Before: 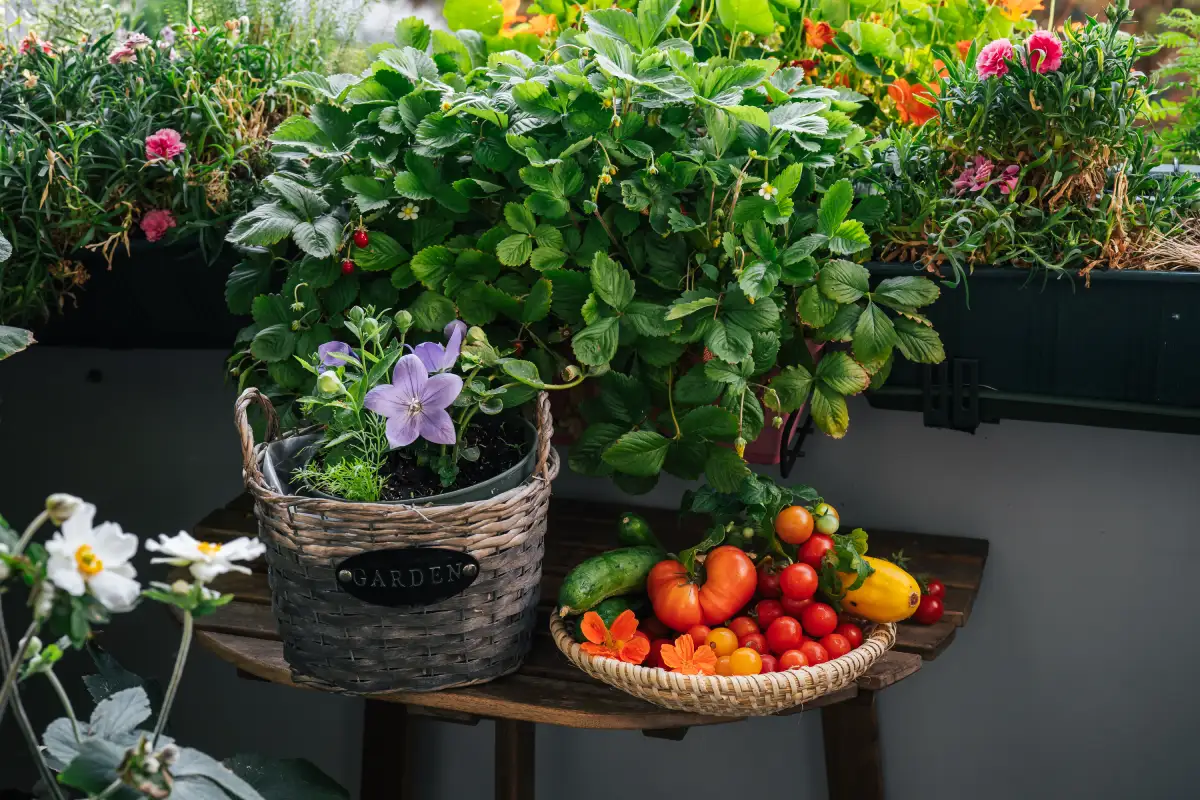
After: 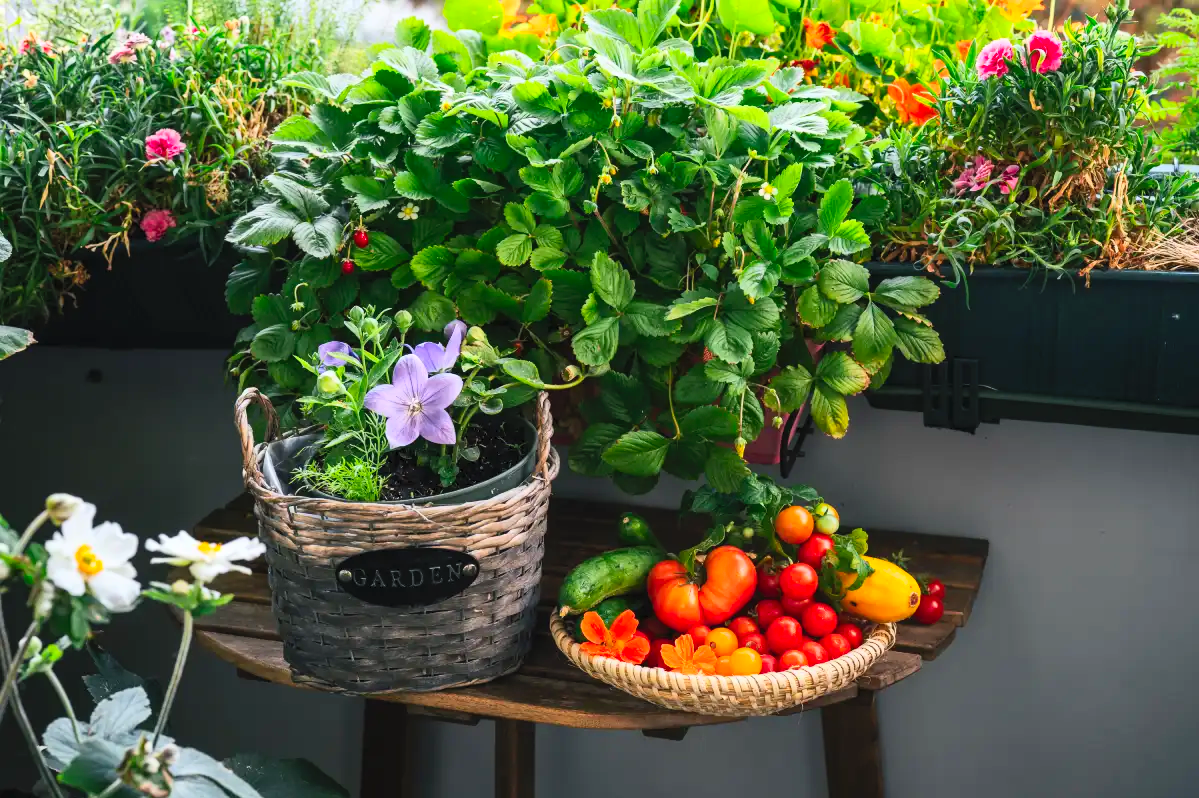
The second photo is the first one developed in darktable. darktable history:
contrast brightness saturation: contrast 0.237, brightness 0.268, saturation 0.385
crop: top 0.055%, bottom 0.185%
